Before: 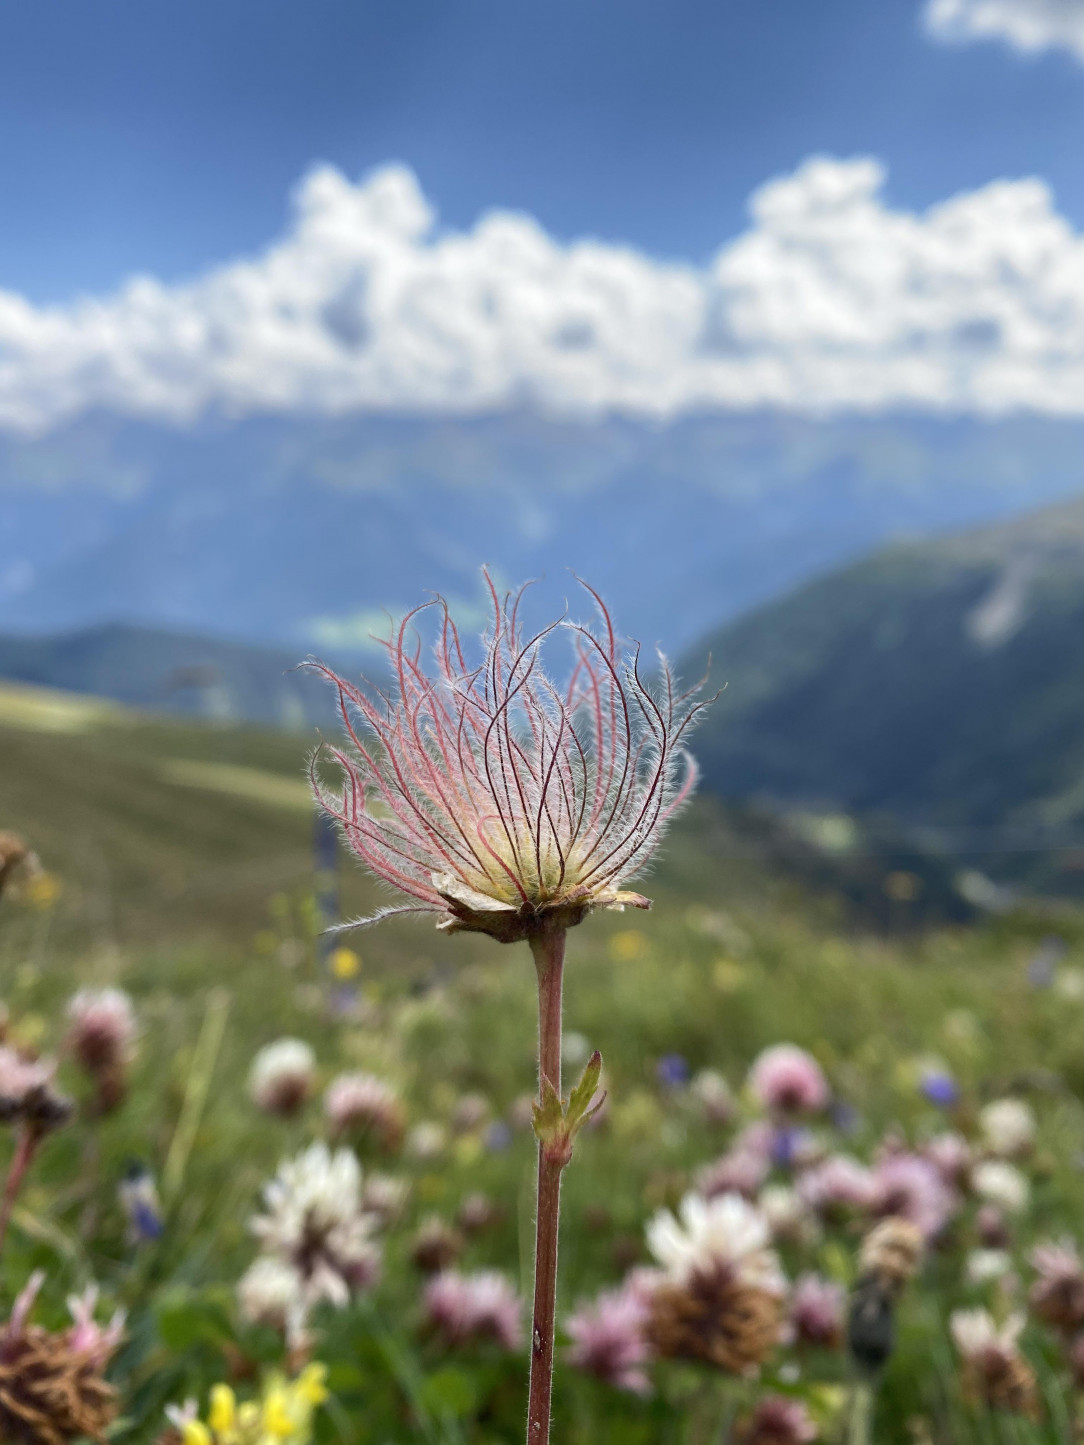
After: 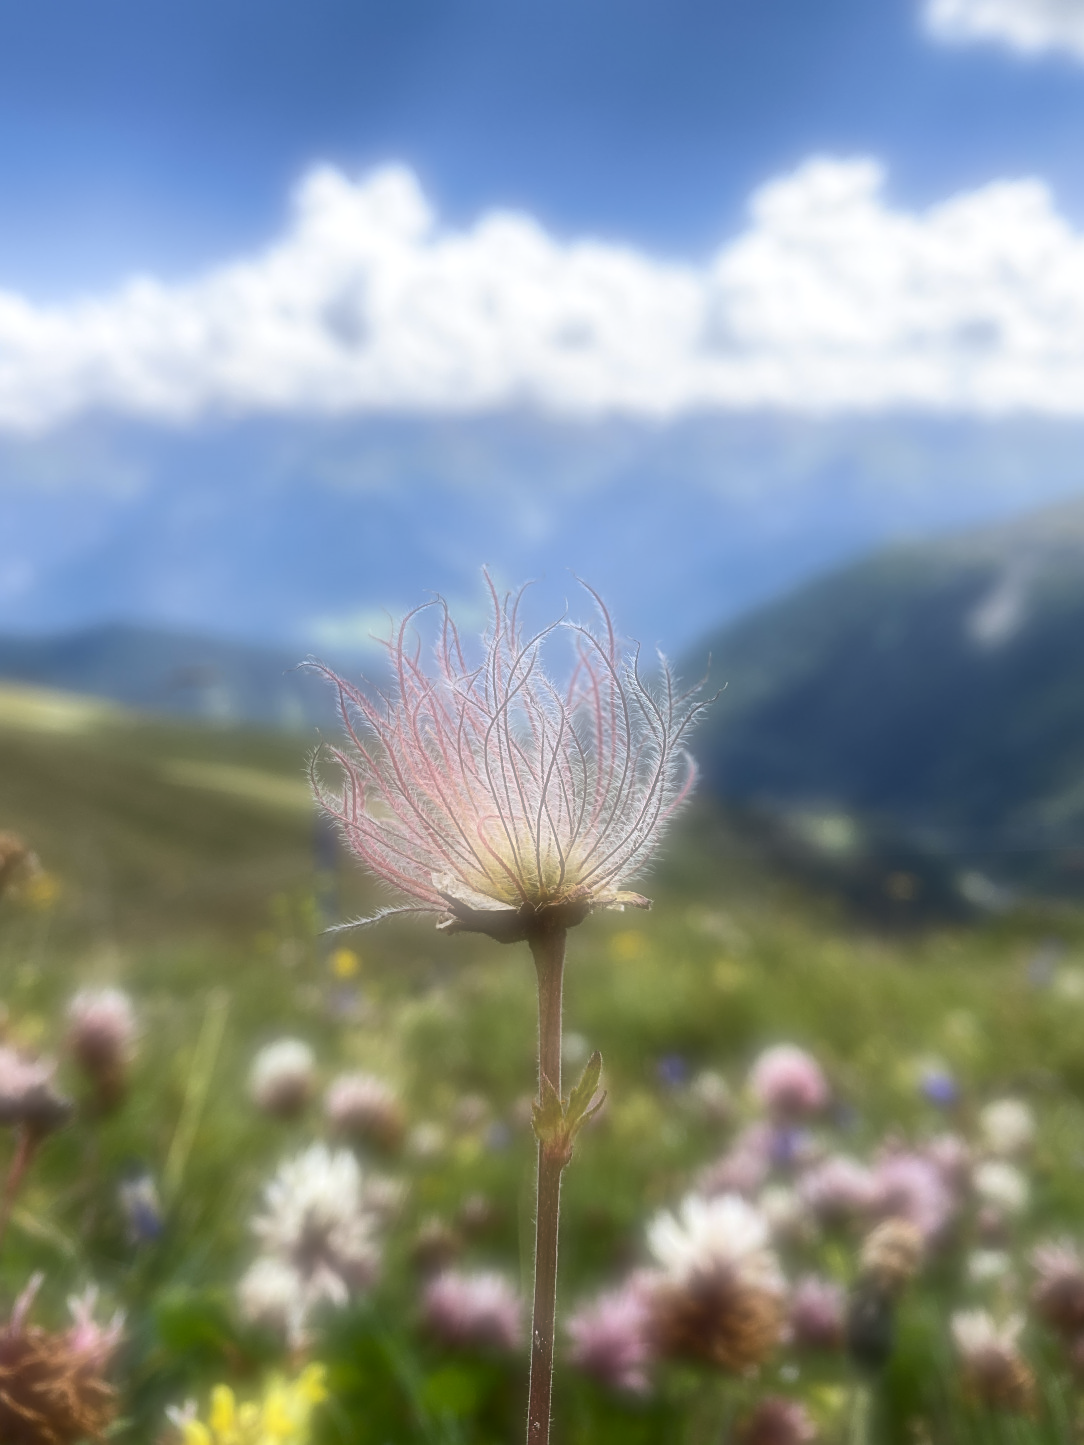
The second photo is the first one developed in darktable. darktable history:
color zones: curves: ch0 [(0, 0.613) (0.01, 0.613) (0.245, 0.448) (0.498, 0.529) (0.642, 0.665) (0.879, 0.777) (0.99, 0.613)]; ch1 [(0, 0) (0.143, 0) (0.286, 0) (0.429, 0) (0.571, 0) (0.714, 0) (0.857, 0)], mix -93.41%
contrast brightness saturation: contrast 0.14
sharpen: on, module defaults
rotate and perspective: crop left 0, crop top 0
color balance: lift [1, 1, 0.999, 1.001], gamma [1, 1.003, 1.005, 0.995], gain [1, 0.992, 0.988, 1.012], contrast 5%, output saturation 110%
soften: on, module defaults
